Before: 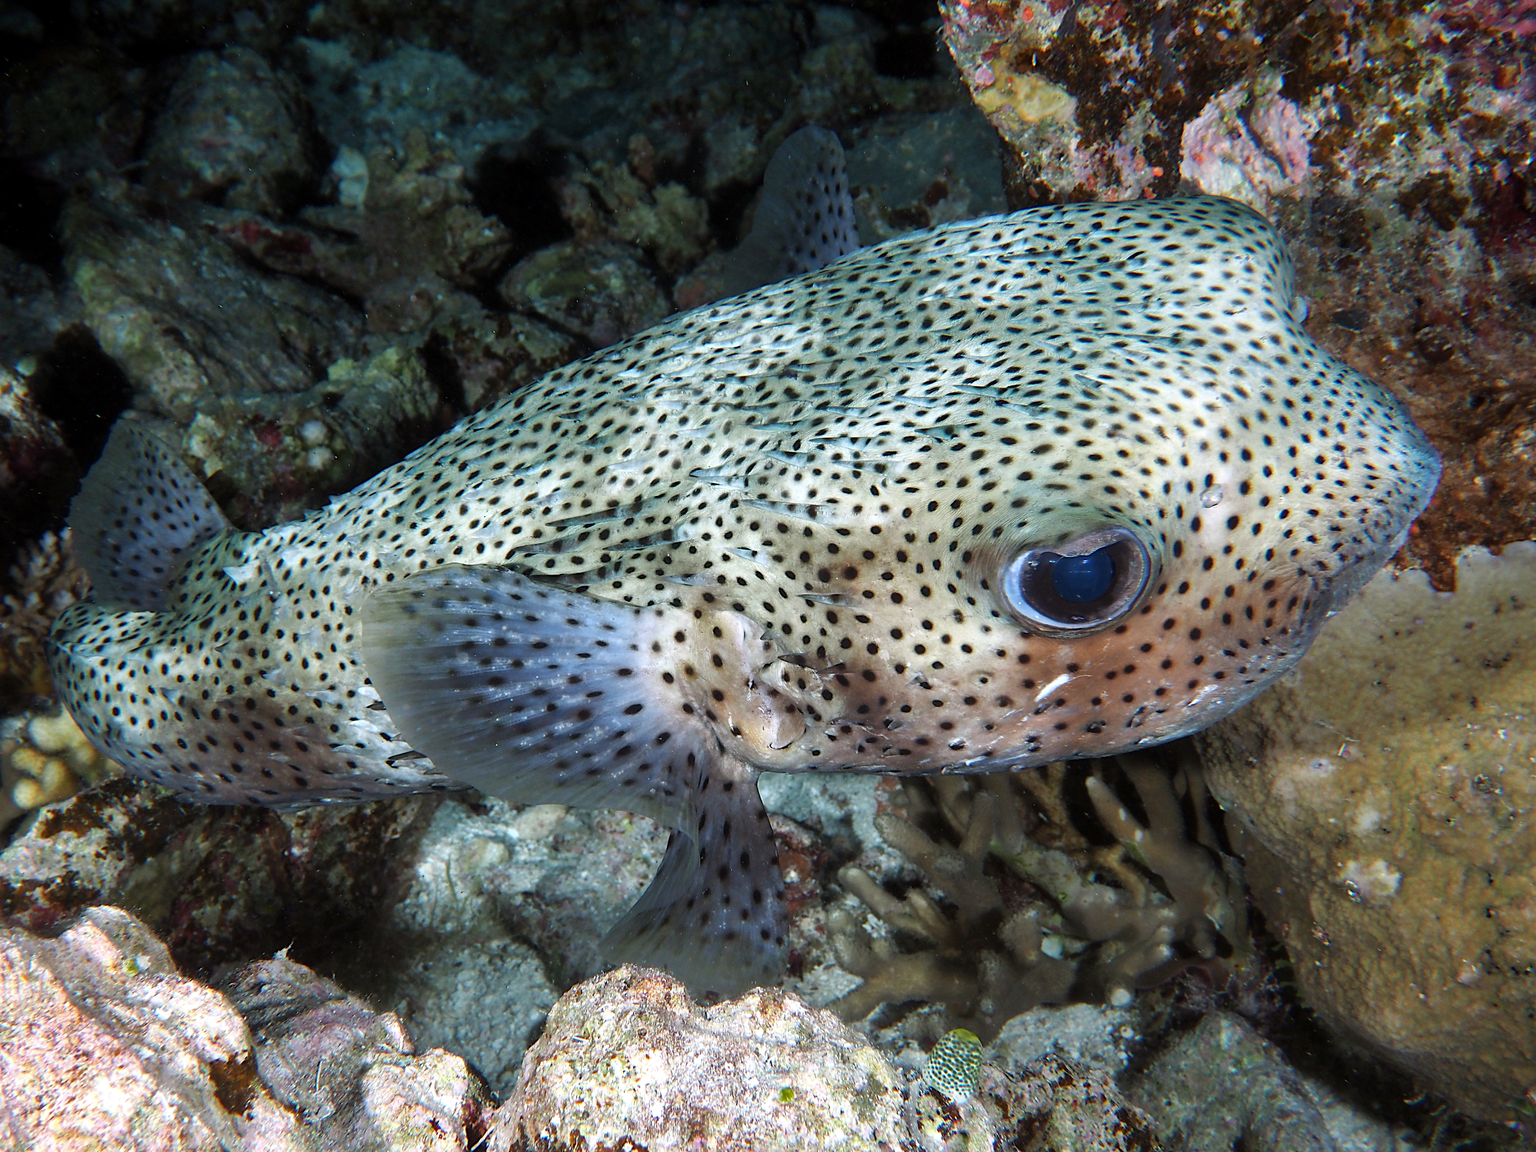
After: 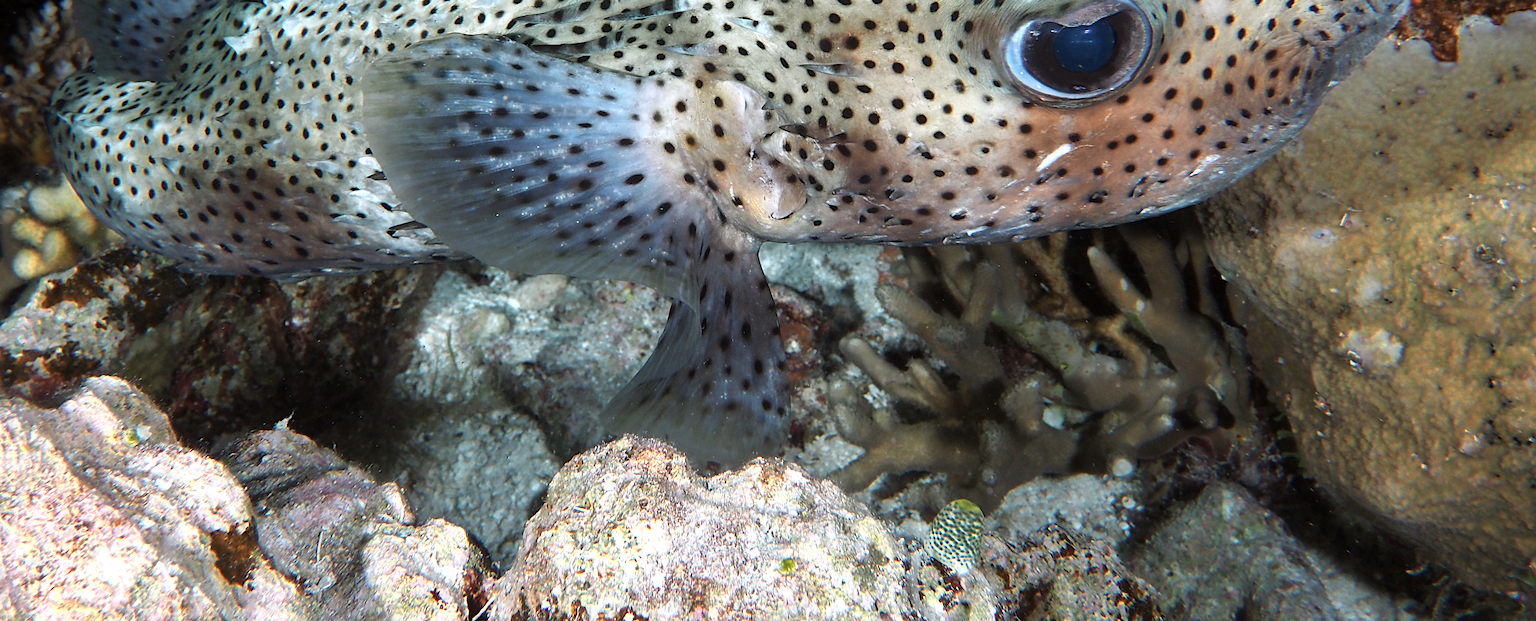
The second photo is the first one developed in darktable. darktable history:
crop and rotate: top 46.057%, right 0.122%
color zones: curves: ch0 [(0.018, 0.548) (0.197, 0.654) (0.425, 0.447) (0.605, 0.658) (0.732, 0.579)]; ch1 [(0.105, 0.531) (0.224, 0.531) (0.386, 0.39) (0.618, 0.456) (0.732, 0.456) (0.956, 0.421)]; ch2 [(0.039, 0.583) (0.215, 0.465) (0.399, 0.544) (0.465, 0.548) (0.614, 0.447) (0.724, 0.43) (0.882, 0.623) (0.956, 0.632)]
